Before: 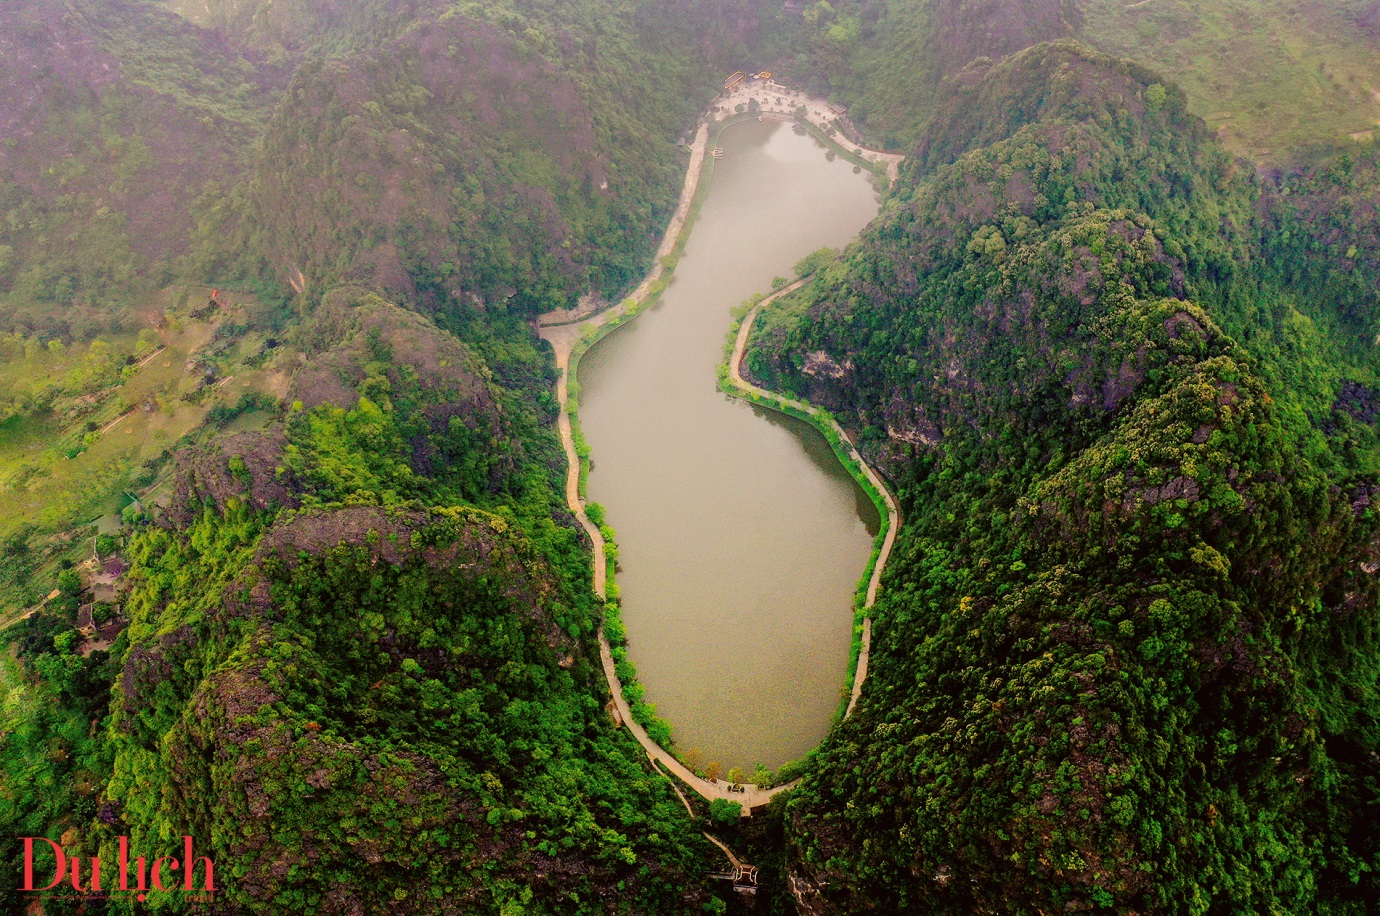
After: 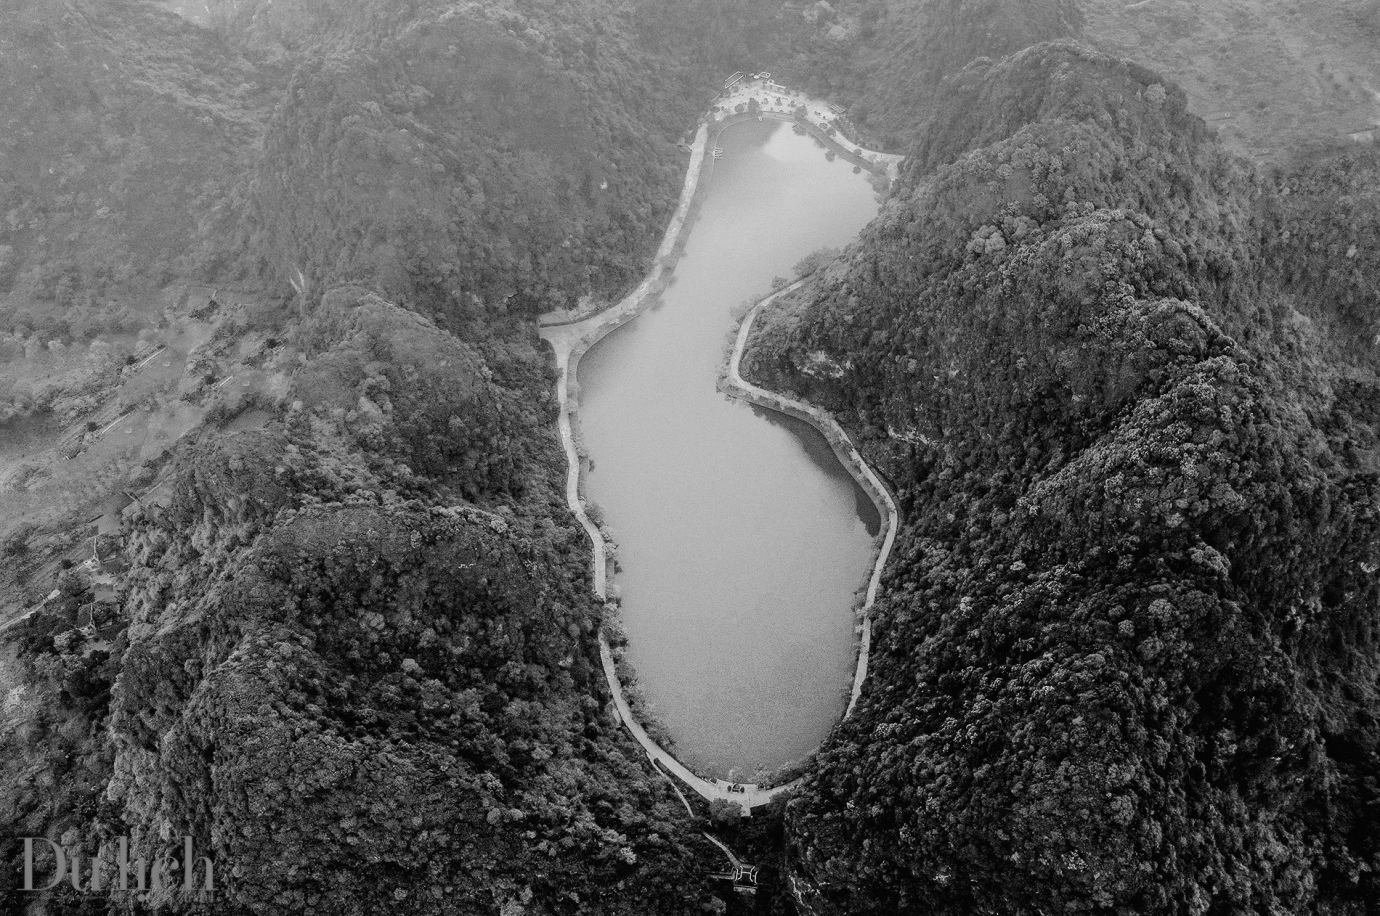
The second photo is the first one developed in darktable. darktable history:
monochrome: on, module defaults
grain: coarseness 0.09 ISO, strength 10%
